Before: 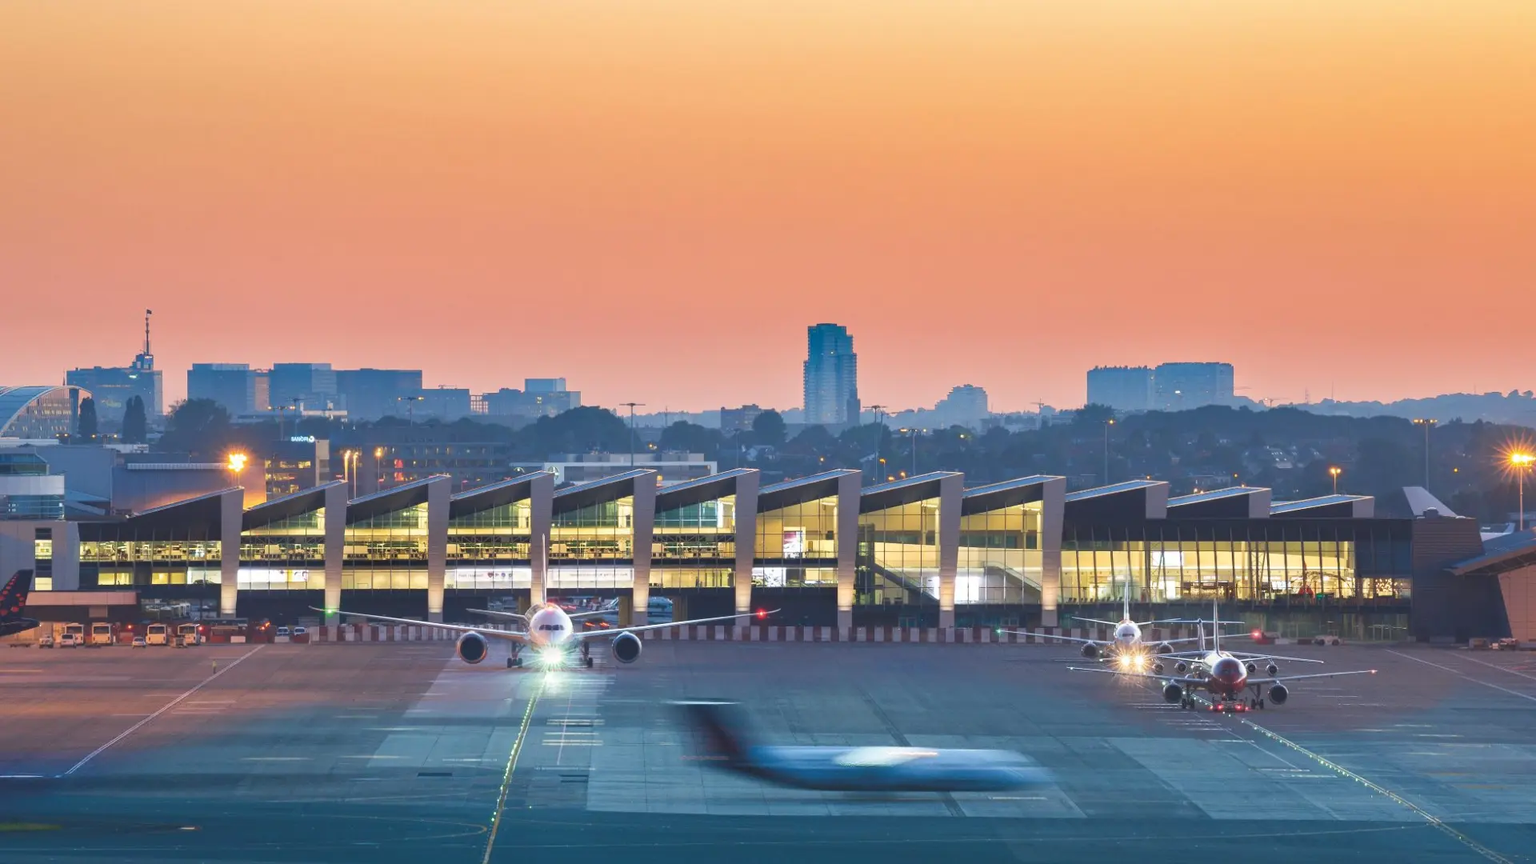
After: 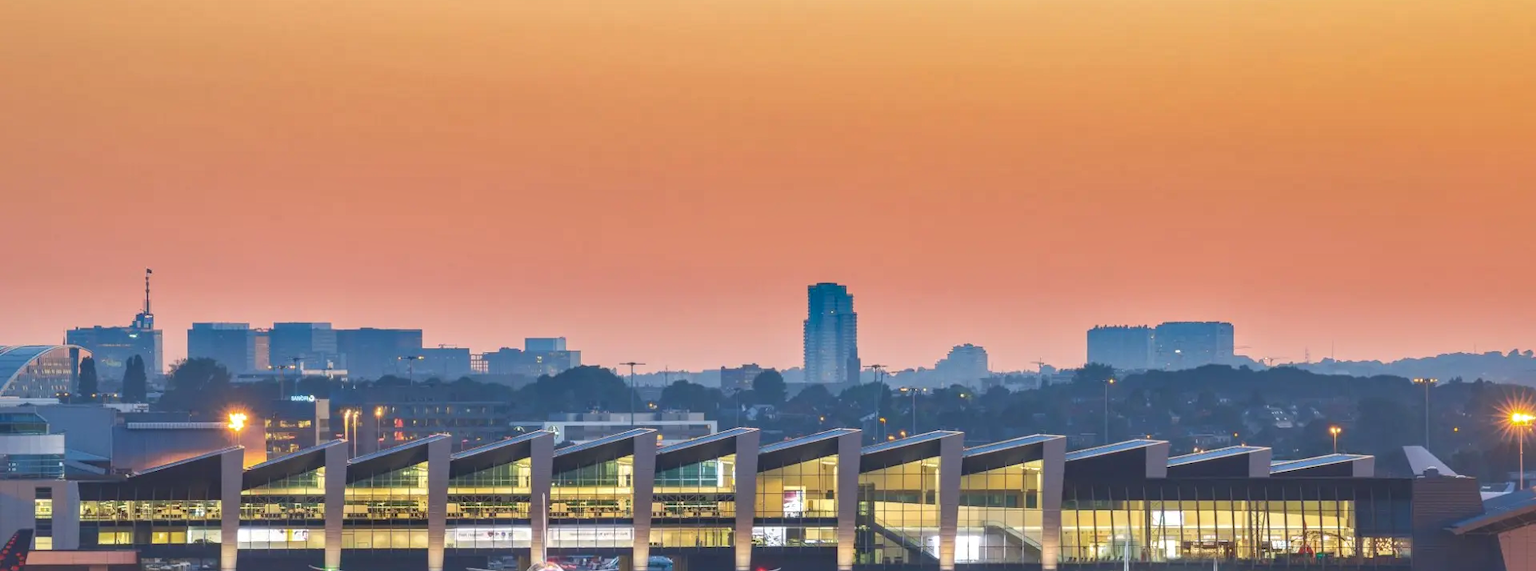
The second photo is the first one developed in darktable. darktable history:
crop and rotate: top 4.723%, bottom 29.149%
local contrast: on, module defaults
shadows and highlights: on, module defaults
